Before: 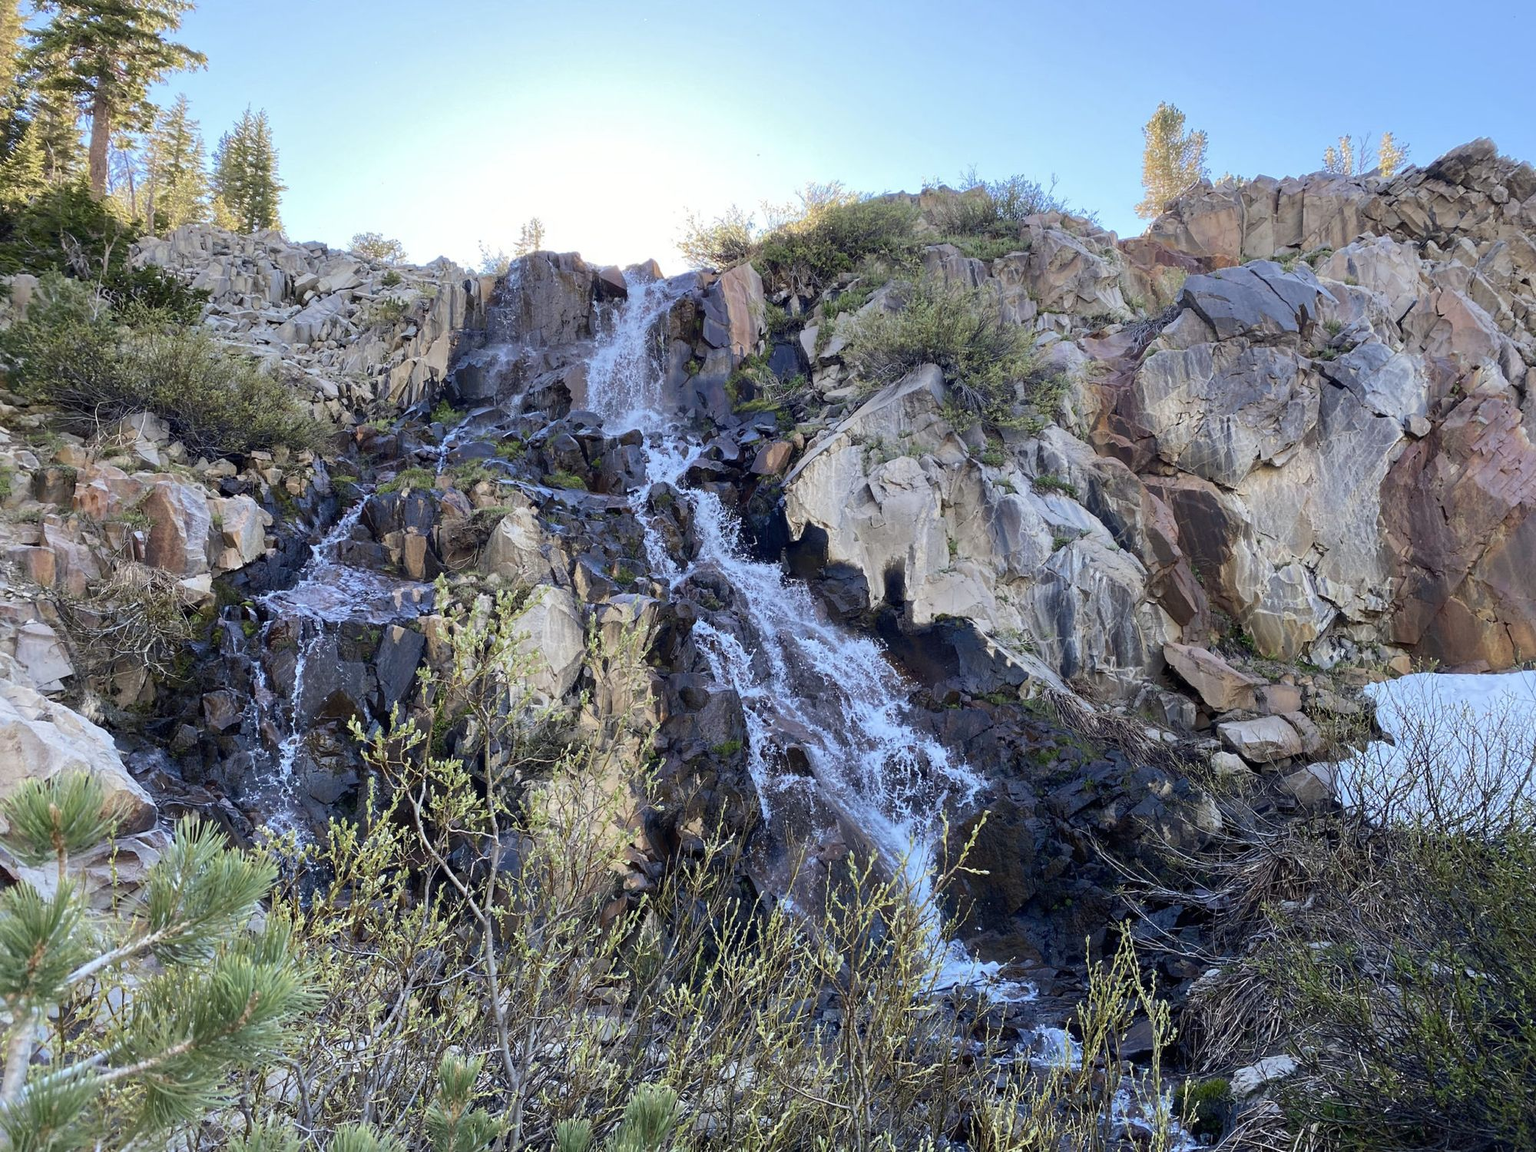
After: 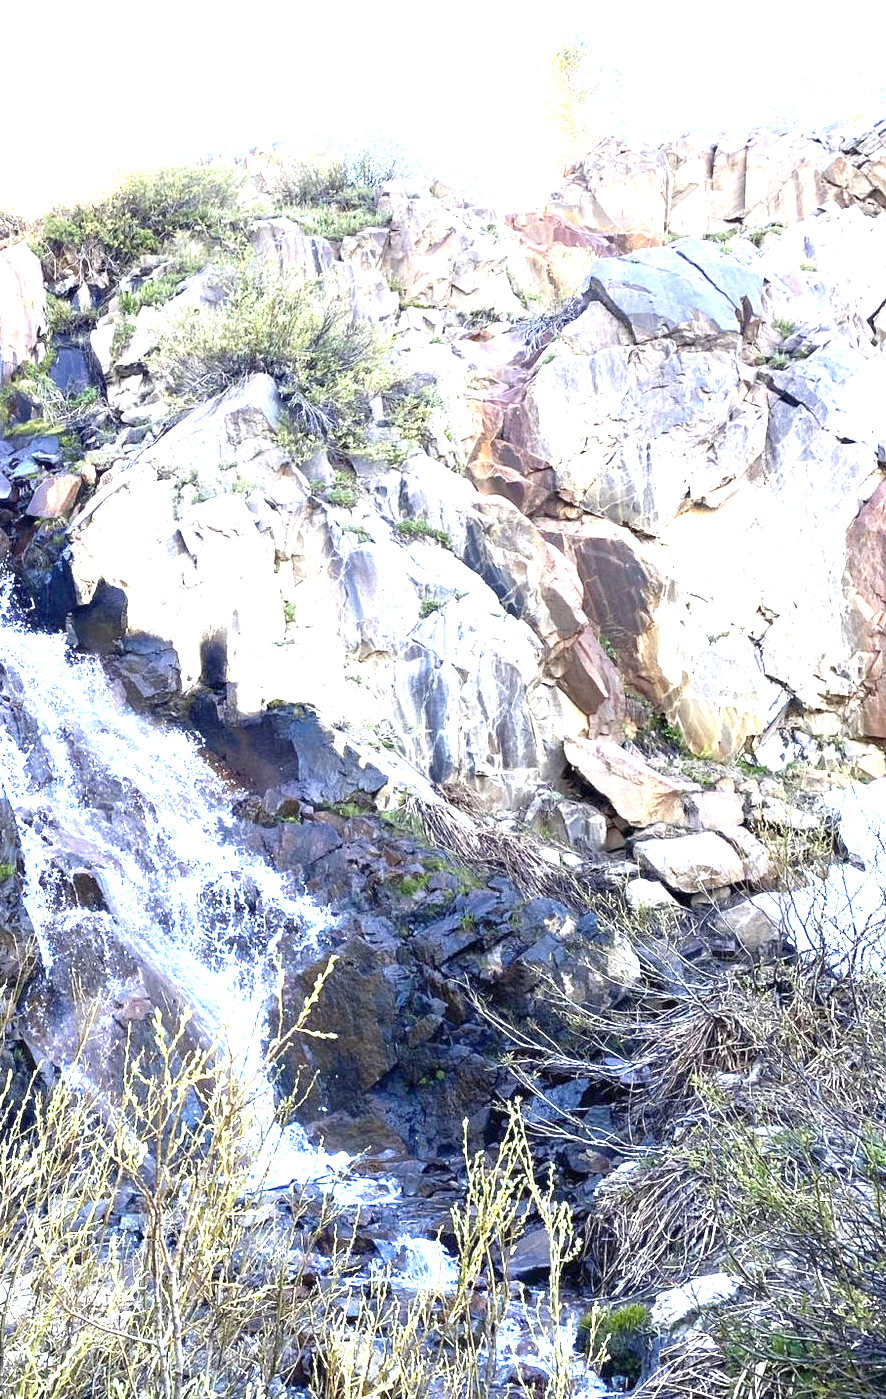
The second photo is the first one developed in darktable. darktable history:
contrast equalizer: octaves 7, y [[0.5 ×6], [0.5 ×6], [0.5, 0.5, 0.501, 0.545, 0.707, 0.863], [0 ×6], [0 ×6]]
exposure: exposure 2.23 EV, compensate exposure bias true, compensate highlight preservation false
crop: left 47.586%, top 6.695%, right 8.068%
